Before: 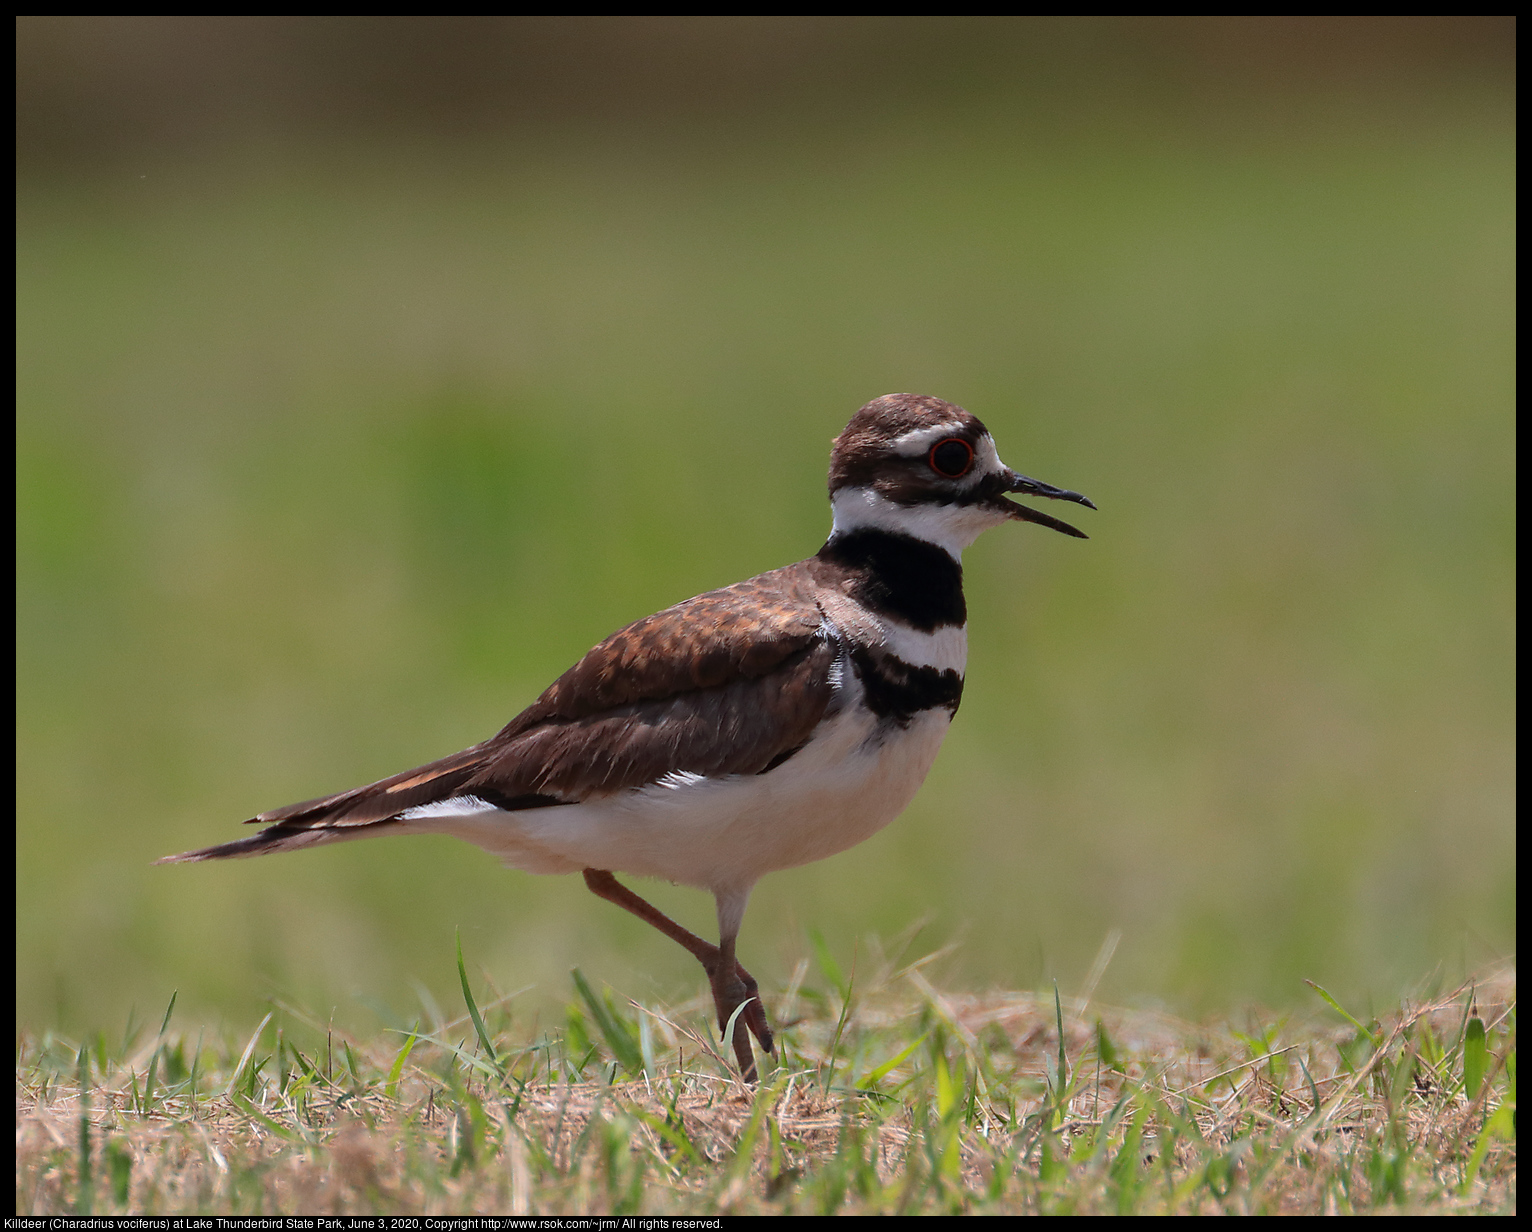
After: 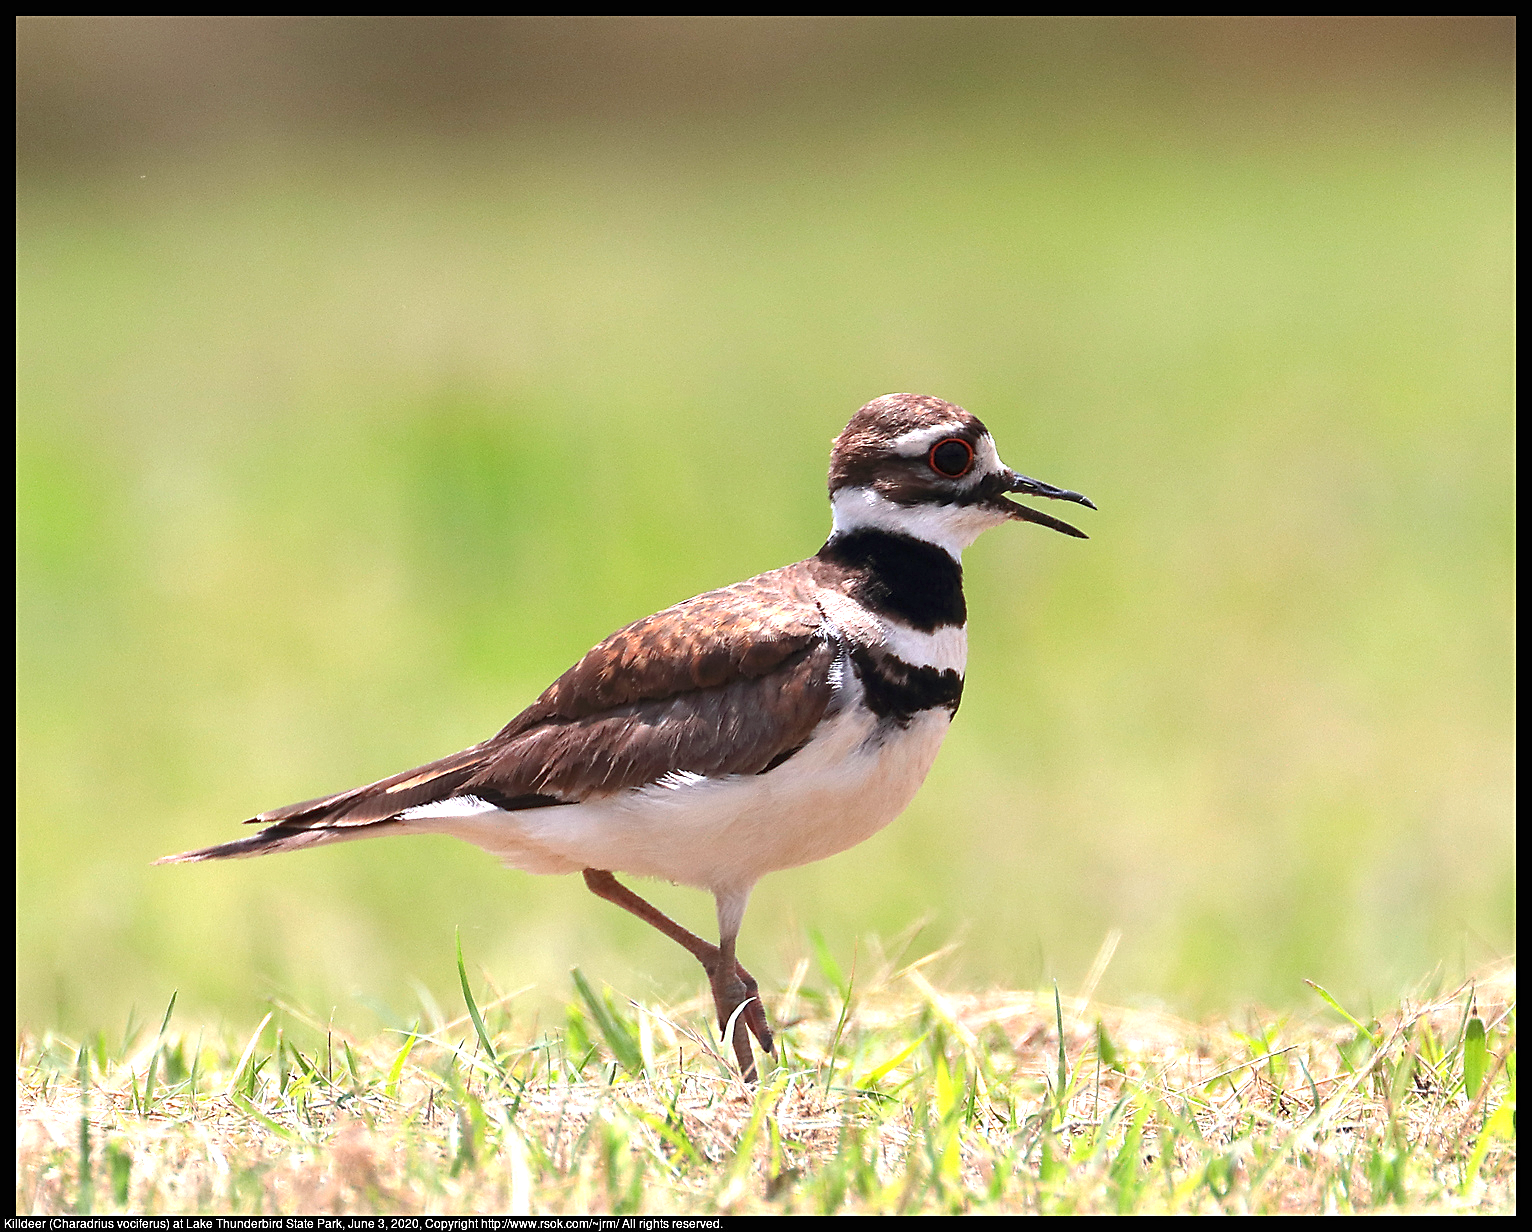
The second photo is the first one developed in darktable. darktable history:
exposure: black level correction 0, exposure 1.499 EV, compensate highlight preservation false
sharpen: on, module defaults
